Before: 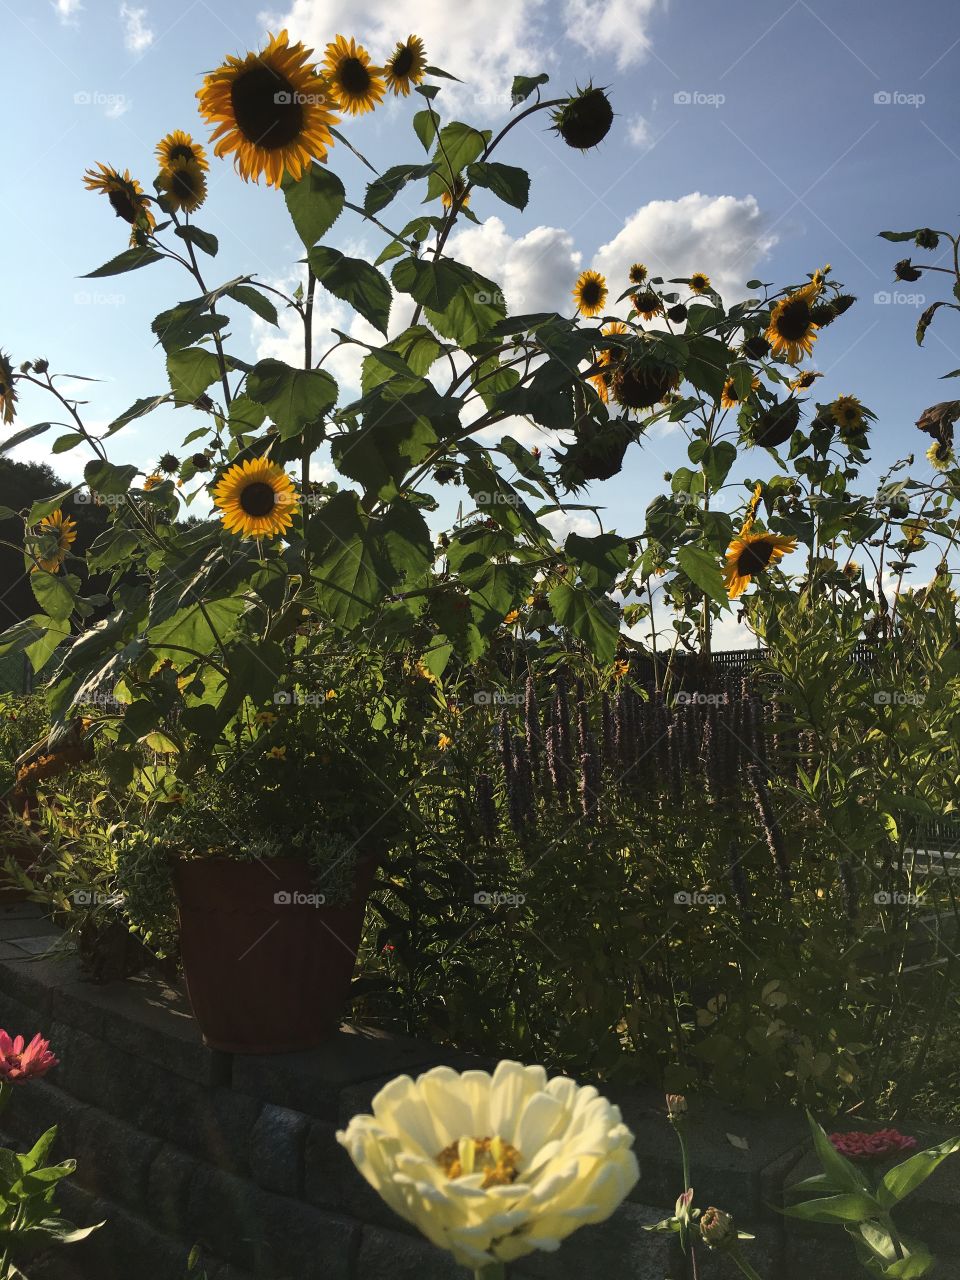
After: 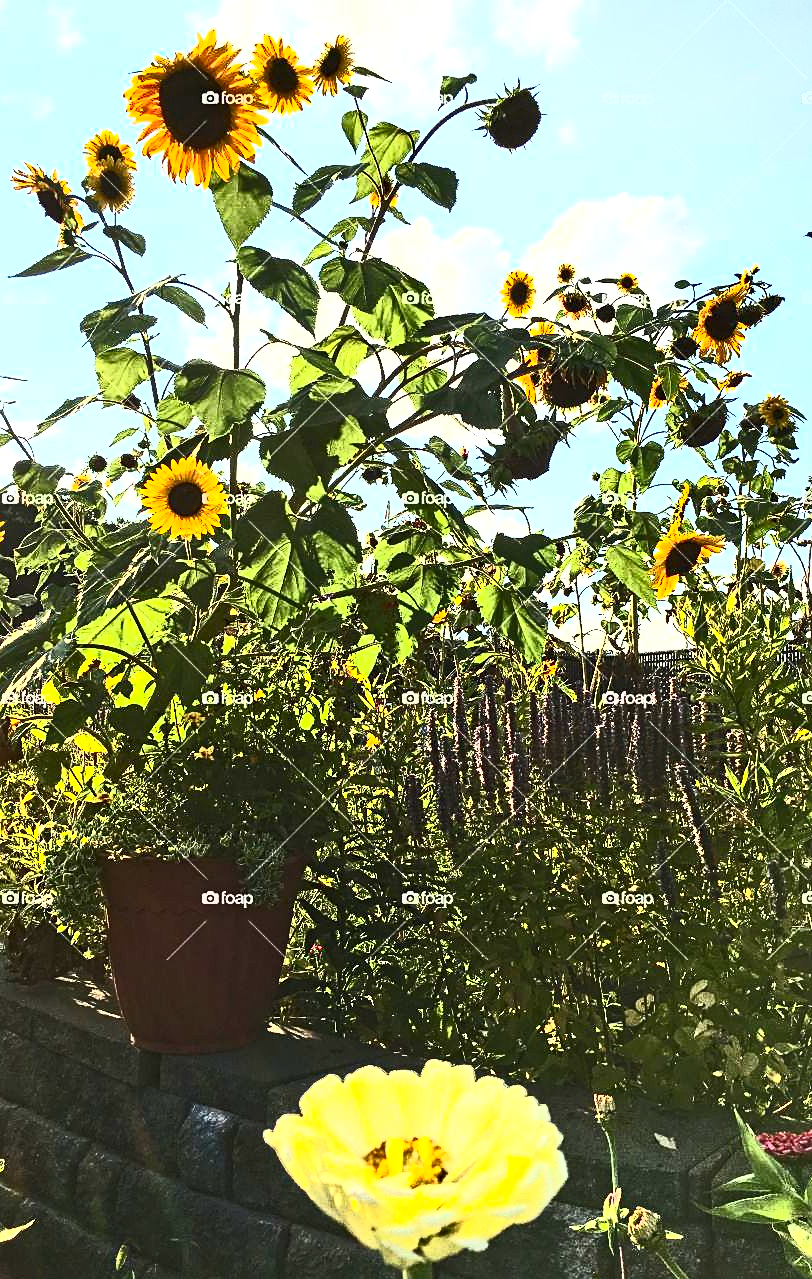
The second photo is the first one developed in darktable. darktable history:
contrast equalizer: y [[0.5, 0.542, 0.583, 0.625, 0.667, 0.708], [0.5 ×6], [0.5 ×6], [0 ×6], [0 ×6]]
exposure: black level correction 0, exposure 1.103 EV, compensate highlight preservation false
crop: left 7.534%, right 7.826%
sharpen: amount 0.2
contrast brightness saturation: contrast 0.817, brightness 0.586, saturation 0.59
